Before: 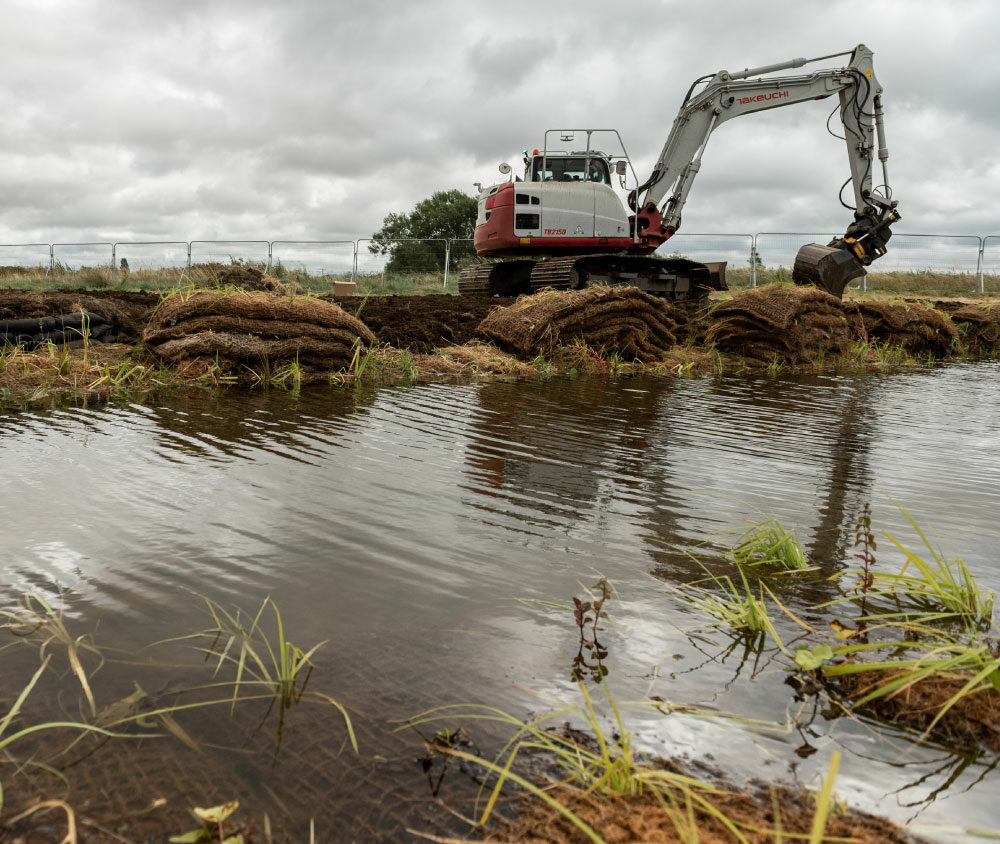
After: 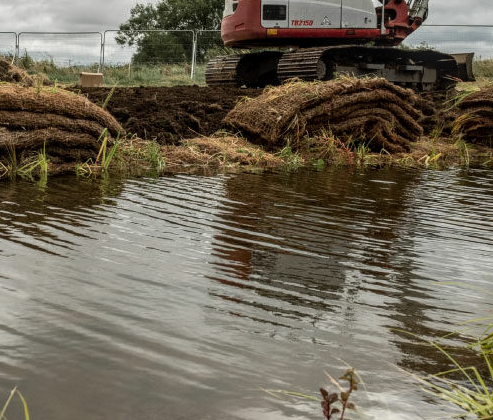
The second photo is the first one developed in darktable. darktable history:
local contrast: highlights 5%, shadows 2%, detail 133%
crop: left 25.307%, top 24.872%, right 25.33%, bottom 25.25%
